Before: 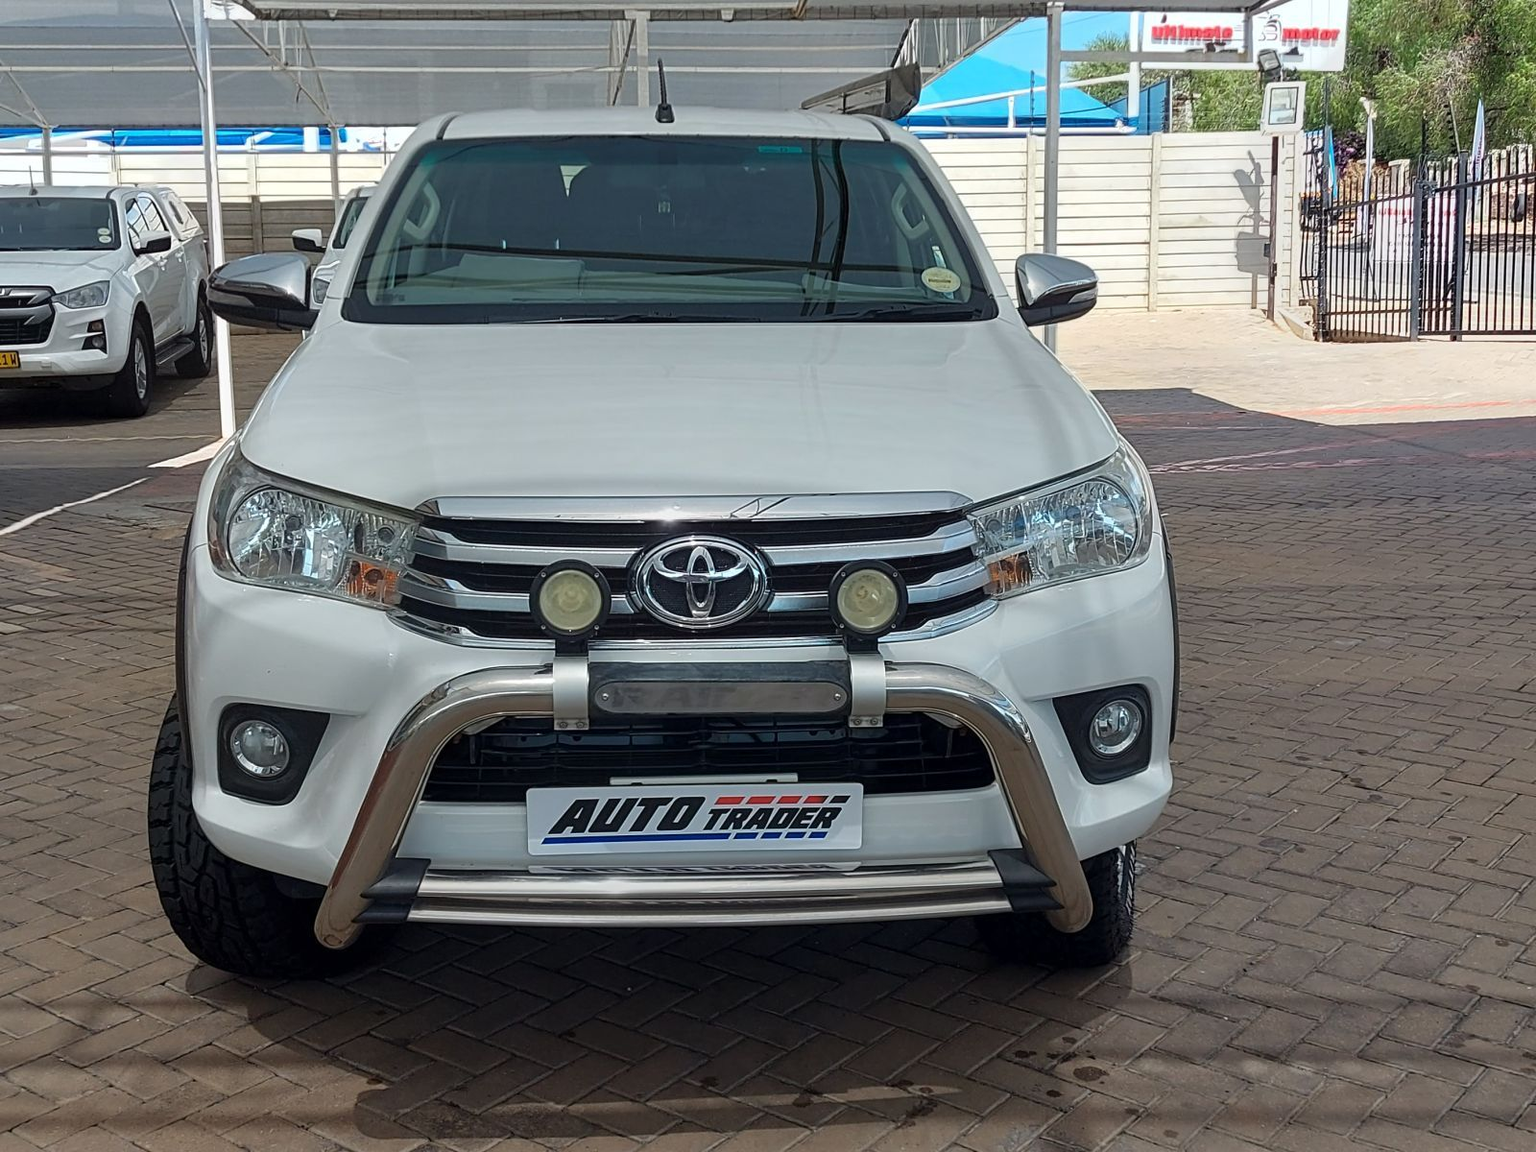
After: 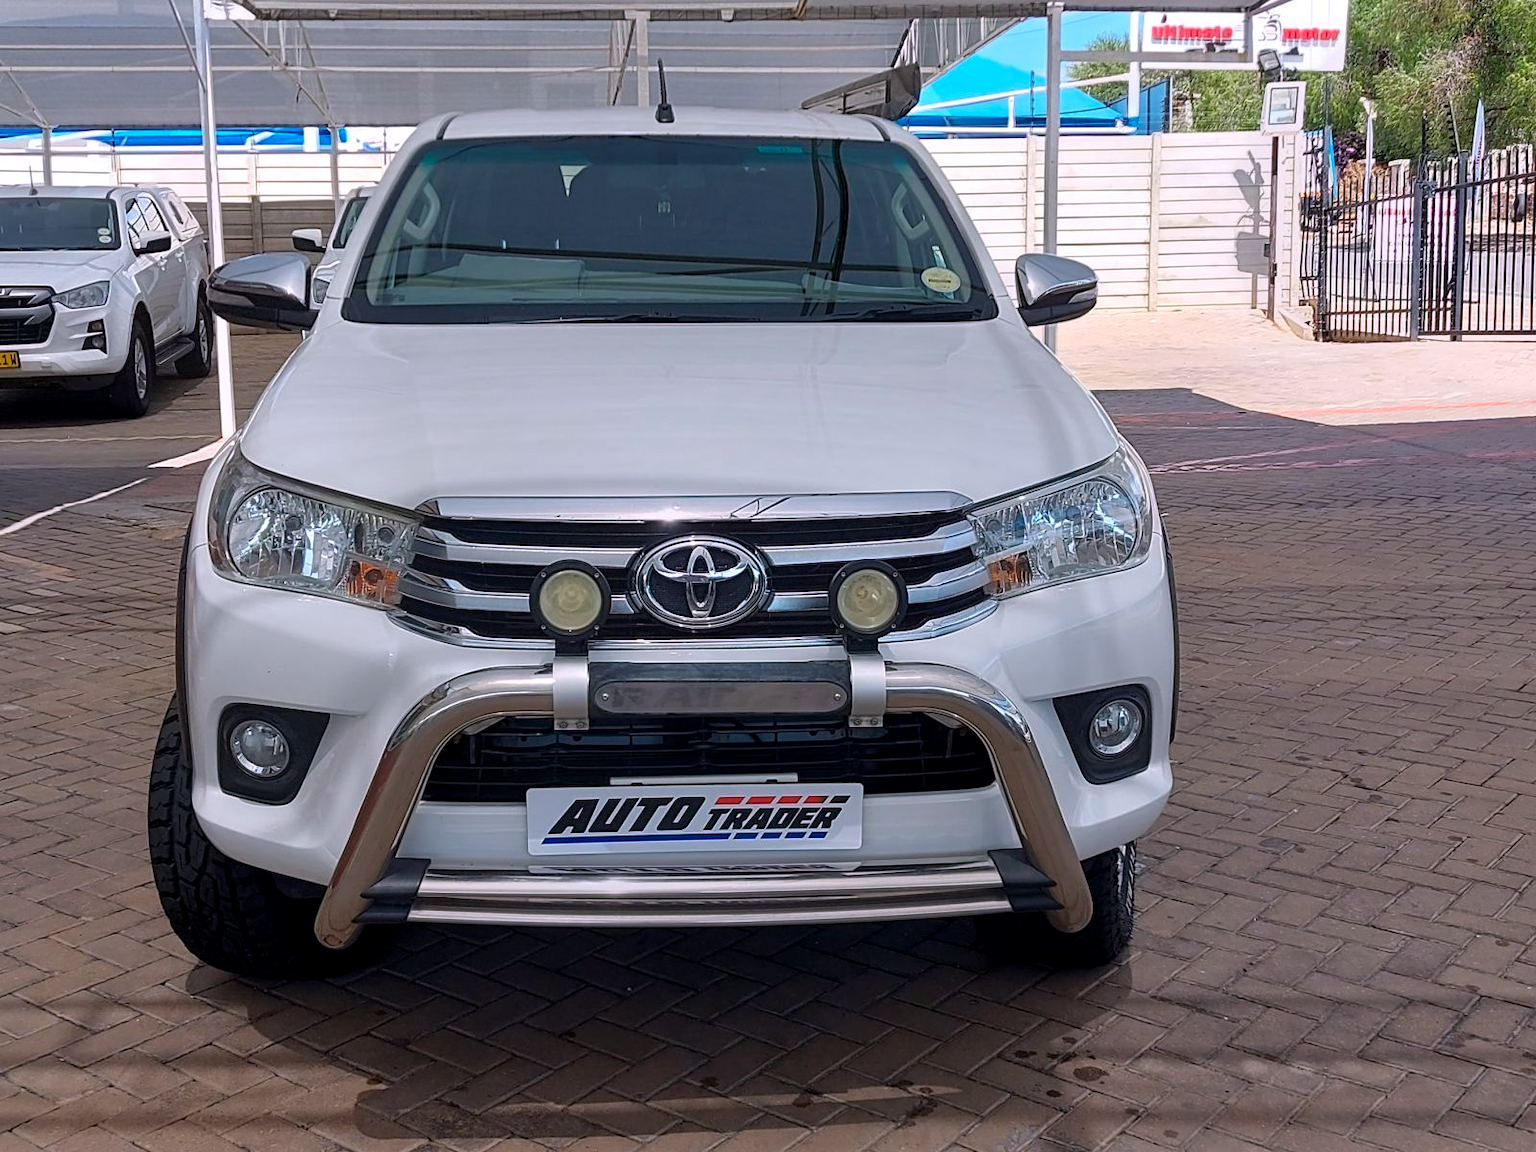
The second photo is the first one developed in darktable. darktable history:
color balance rgb: perceptual saturation grading › global saturation 10%, global vibrance 10%
exposure: black level correction 0.002, compensate highlight preservation false
white balance: red 1.05, blue 1.072
